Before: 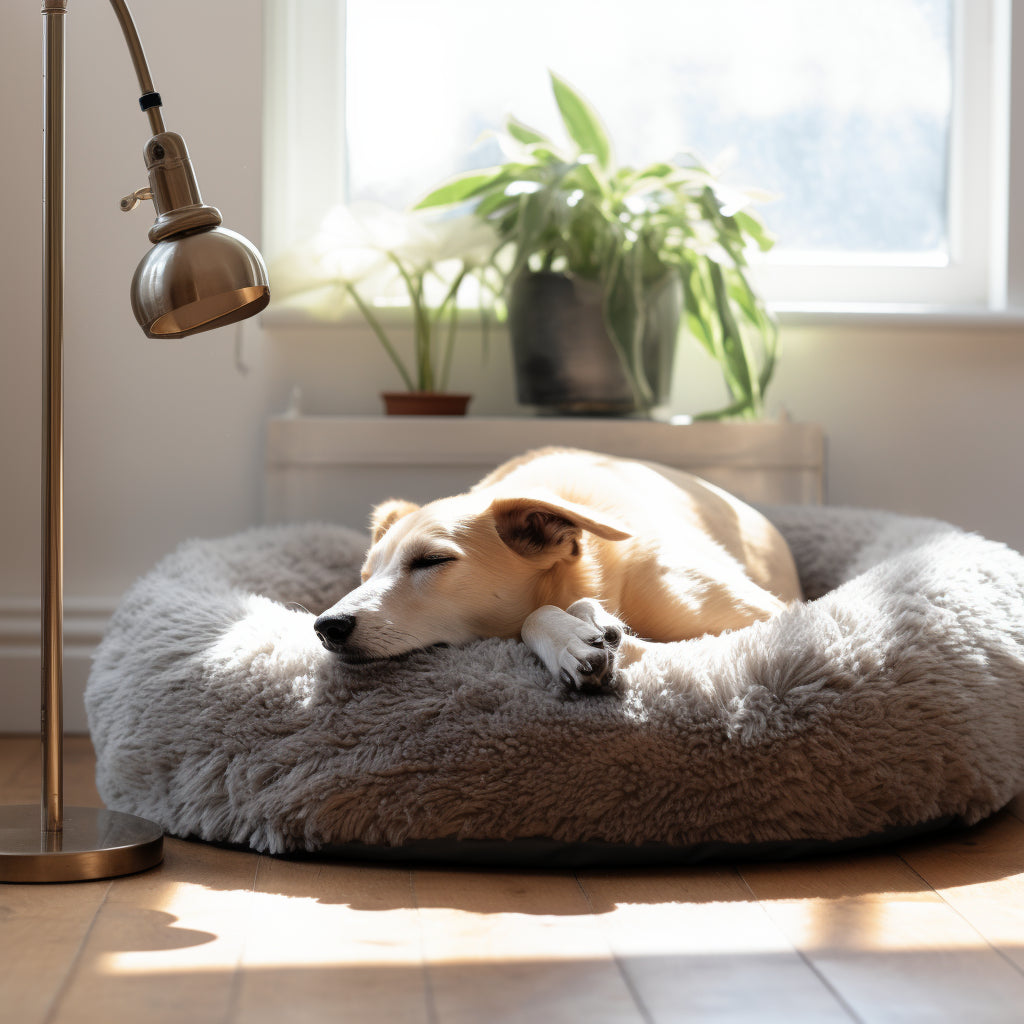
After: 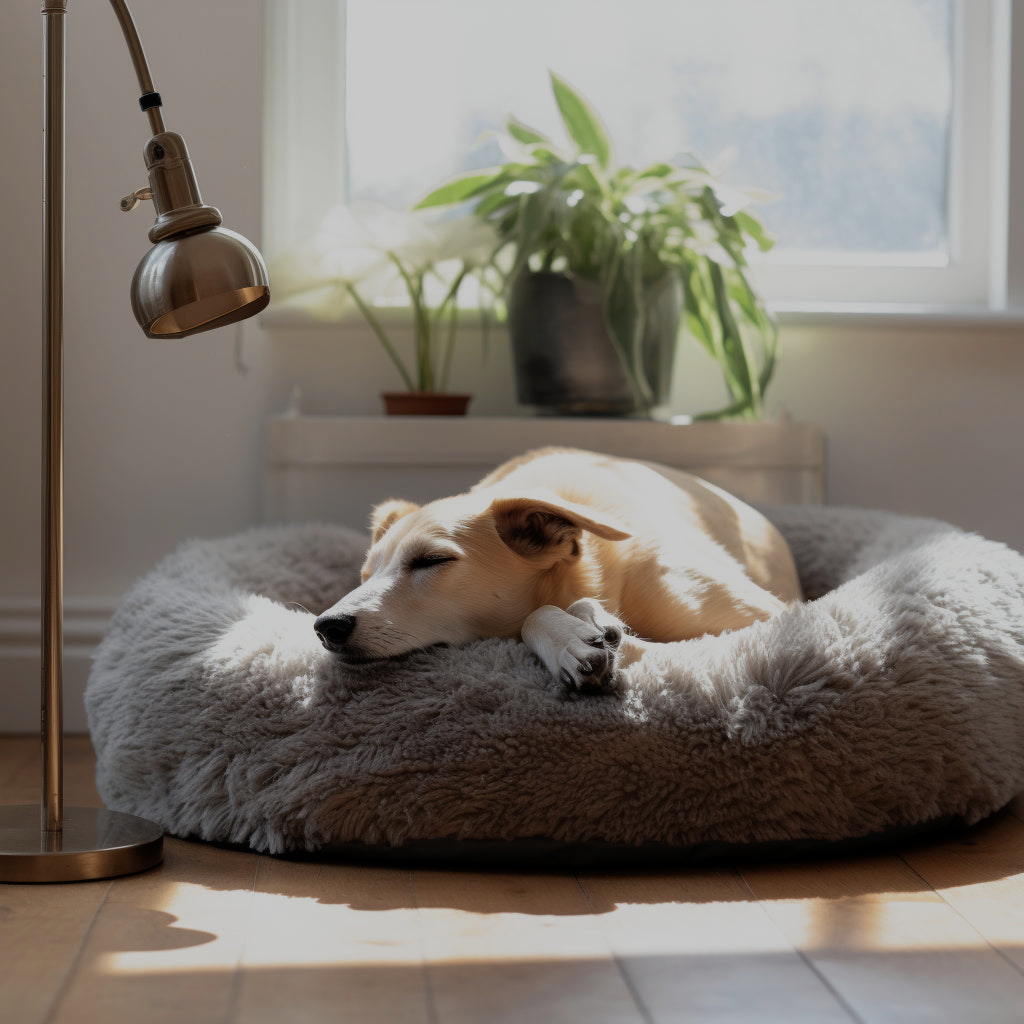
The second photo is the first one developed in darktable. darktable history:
exposure: black level correction 0, exposure -0.787 EV, compensate exposure bias true, compensate highlight preservation false
